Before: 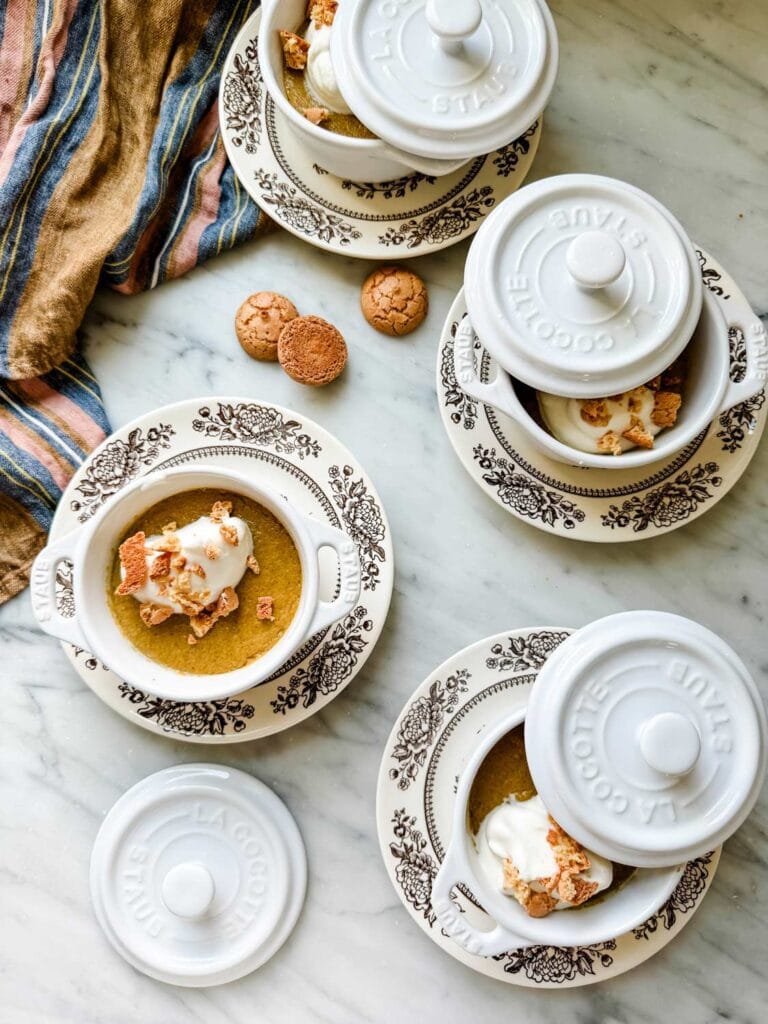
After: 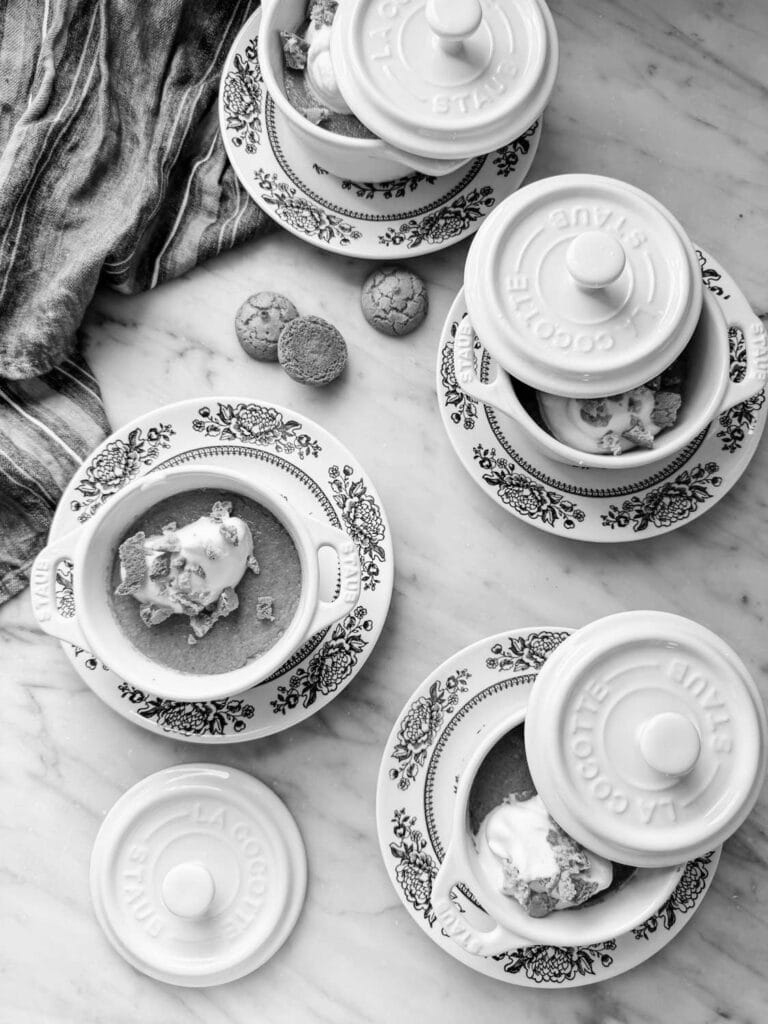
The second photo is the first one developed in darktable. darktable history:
monochrome: on, module defaults
white balance: red 0.931, blue 1.11
